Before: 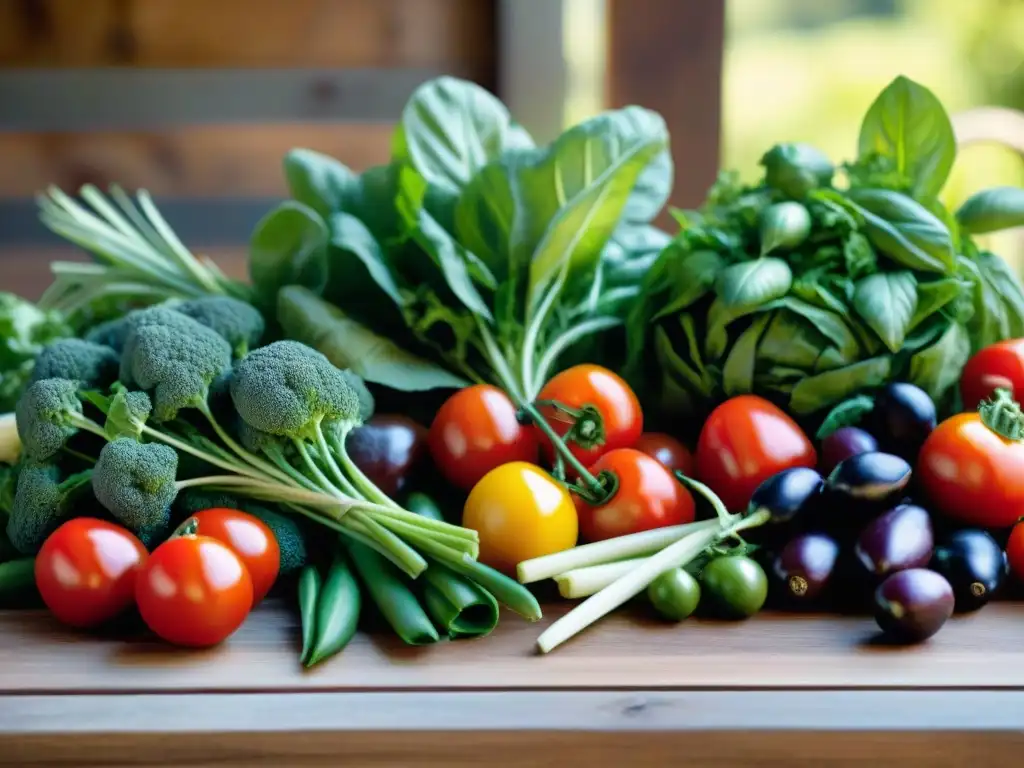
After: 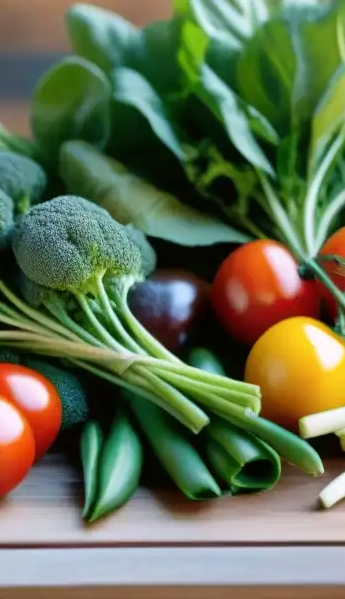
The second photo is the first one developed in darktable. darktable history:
crop and rotate: left 21.308%, top 18.951%, right 44.904%, bottom 2.988%
color correction: highlights a* 3.16, highlights b* -1.02, shadows a* -0.096, shadows b* 2.43, saturation 0.985
